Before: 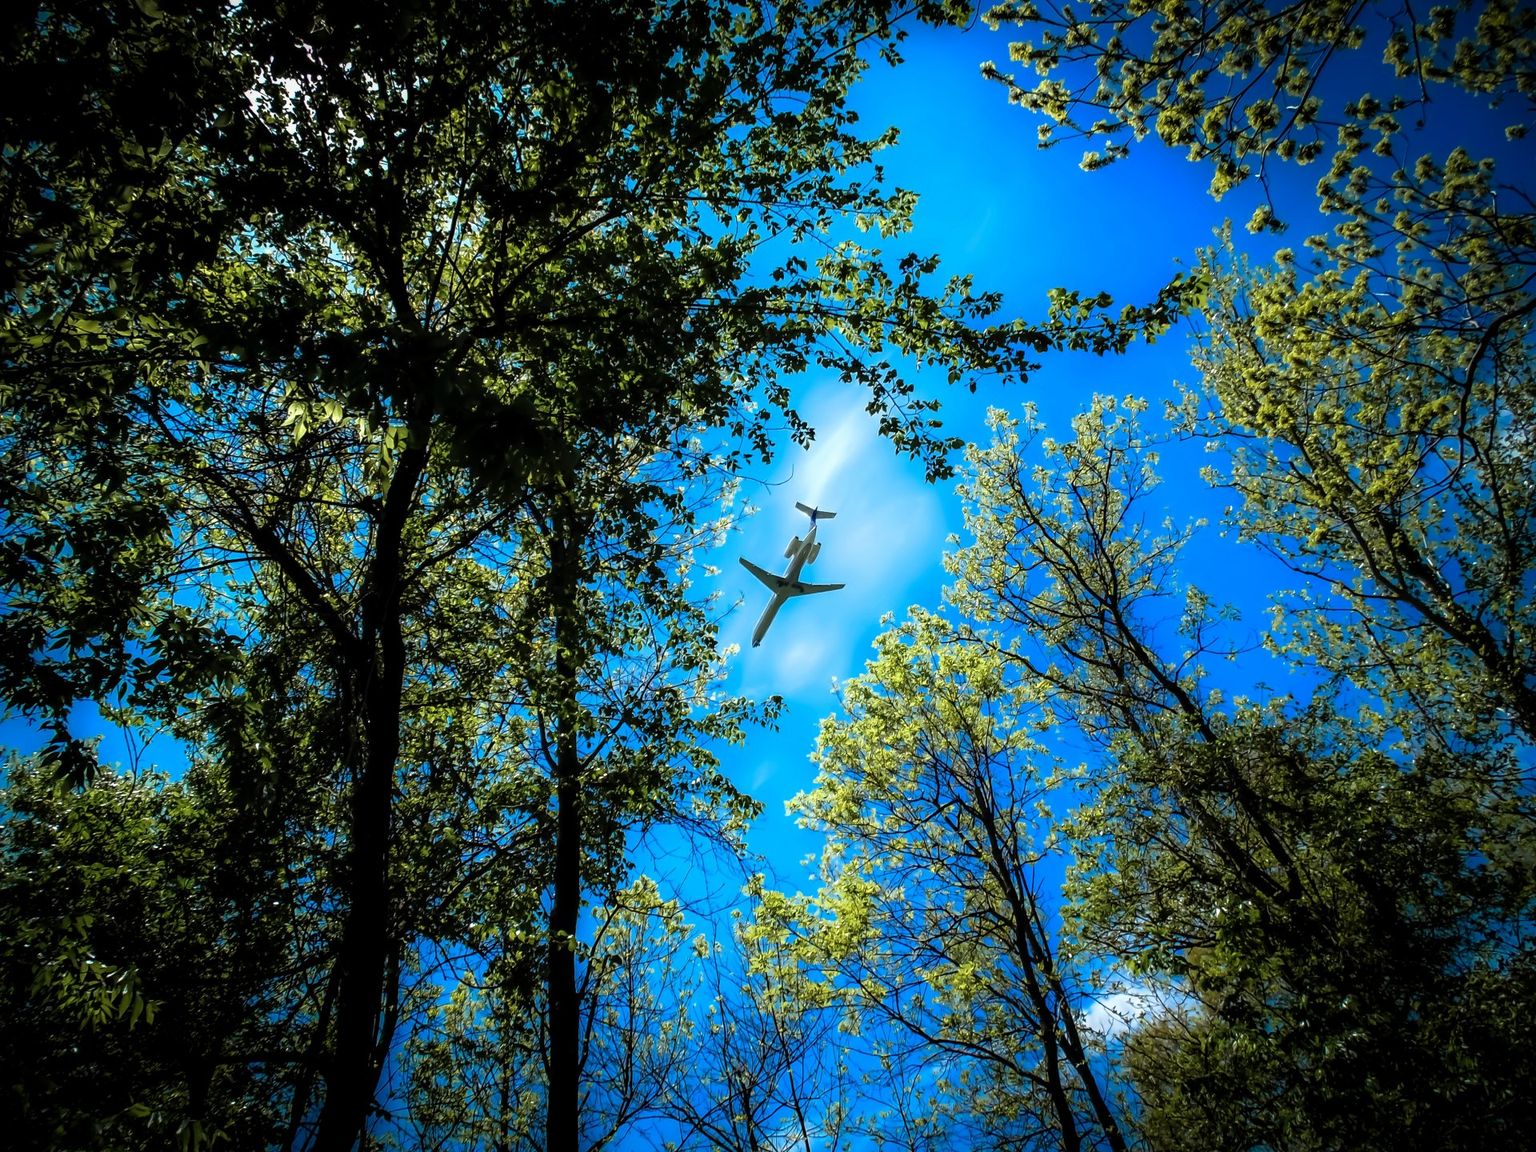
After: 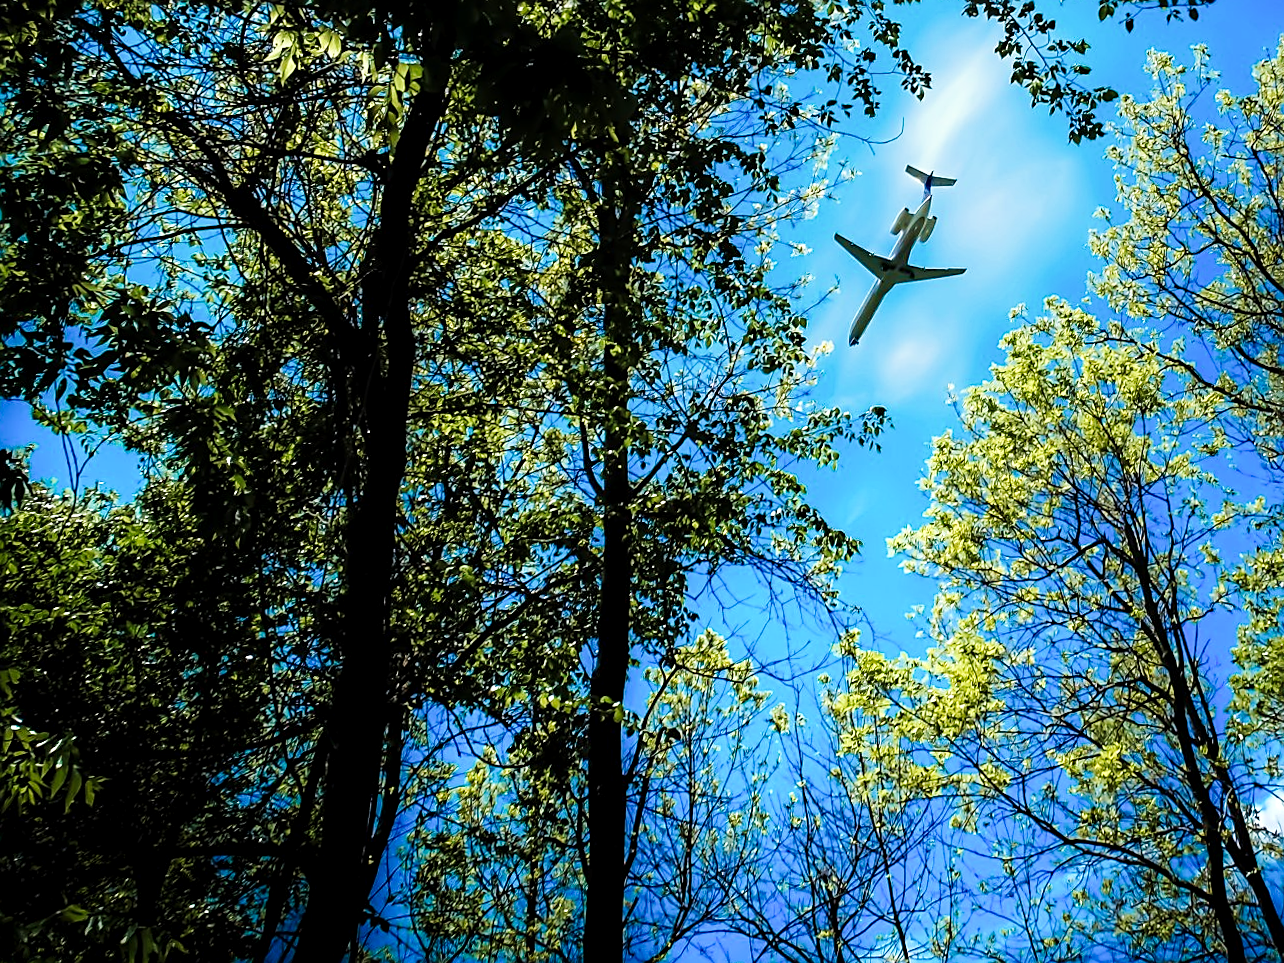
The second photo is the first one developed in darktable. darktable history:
sharpen: on, module defaults
crop and rotate: angle -0.82°, left 3.85%, top 31.828%, right 27.992%
velvia: on, module defaults
exposure: black level correction 0.001, exposure 0.5 EV, compensate exposure bias true, compensate highlight preservation false
tone curve: curves: ch0 [(0, 0) (0.003, 0.005) (0.011, 0.013) (0.025, 0.027) (0.044, 0.044) (0.069, 0.06) (0.1, 0.081) (0.136, 0.114) (0.177, 0.16) (0.224, 0.211) (0.277, 0.277) (0.335, 0.354) (0.399, 0.435) (0.468, 0.538) (0.543, 0.626) (0.623, 0.708) (0.709, 0.789) (0.801, 0.867) (0.898, 0.935) (1, 1)], preserve colors none
graduated density: rotation 5.63°, offset 76.9
haze removal: compatibility mode true, adaptive false
